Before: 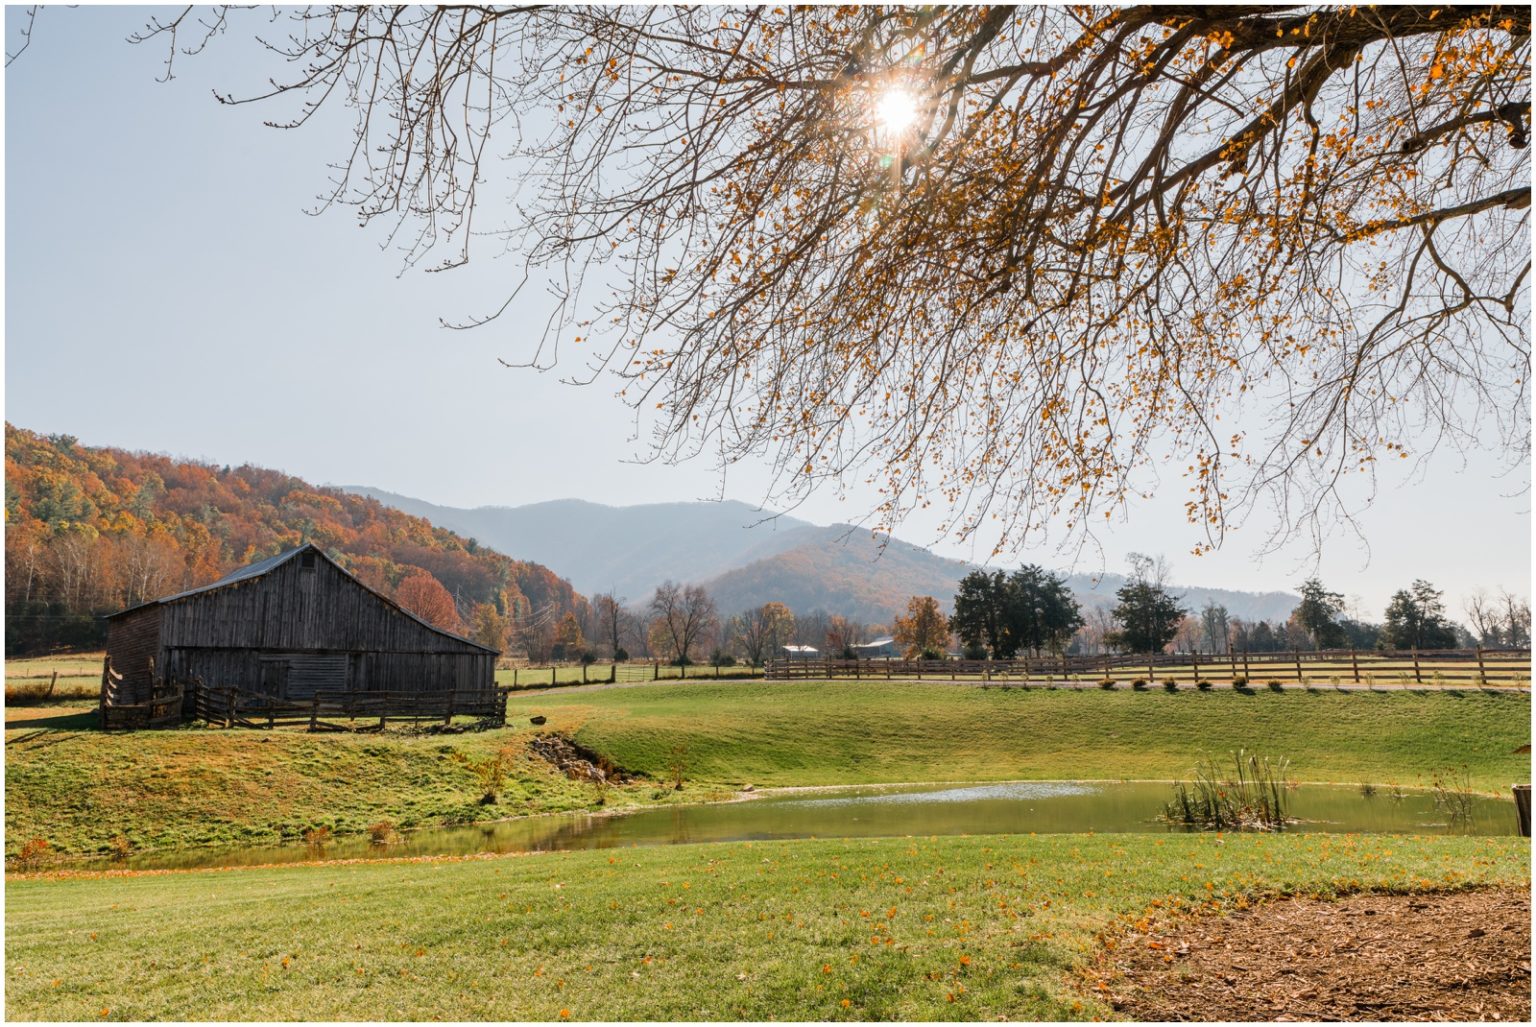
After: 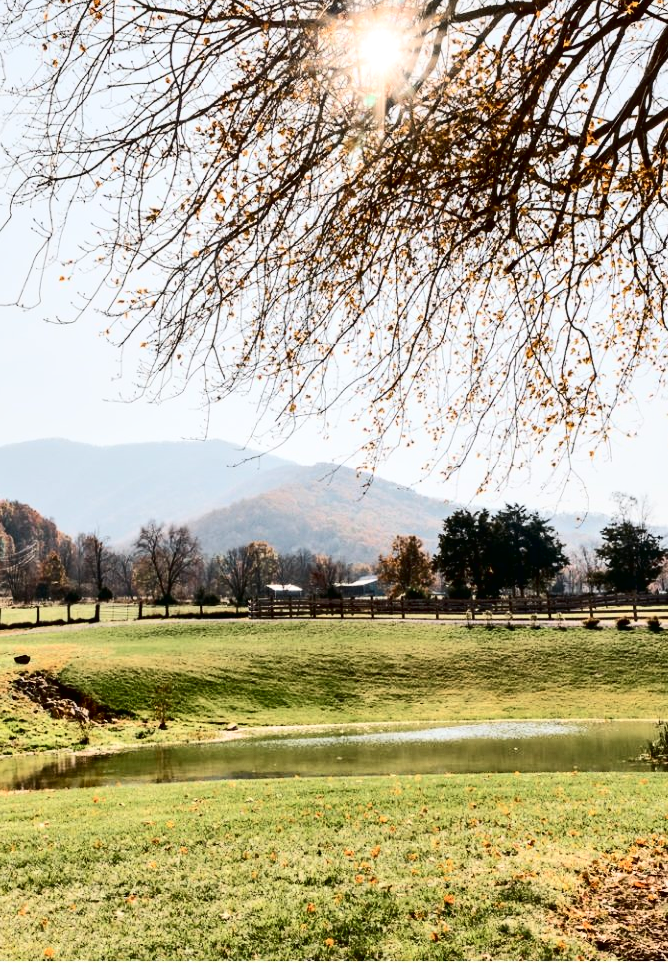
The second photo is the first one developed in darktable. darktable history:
crop: left 33.631%, top 5.988%, right 22.856%
local contrast: mode bilateral grid, contrast 20, coarseness 50, detail 120%, midtone range 0.2
exposure: black level correction -0.003, exposure 0.038 EV, compensate exposure bias true, compensate highlight preservation false
contrast brightness saturation: contrast 0.279
tone curve: curves: ch0 [(0, 0) (0.003, 0.016) (0.011, 0.016) (0.025, 0.016) (0.044, 0.016) (0.069, 0.016) (0.1, 0.026) (0.136, 0.047) (0.177, 0.088) (0.224, 0.14) (0.277, 0.2) (0.335, 0.276) (0.399, 0.37) (0.468, 0.47) (0.543, 0.583) (0.623, 0.698) (0.709, 0.779) (0.801, 0.858) (0.898, 0.929) (1, 1)], color space Lab, independent channels, preserve colors none
tone equalizer: -8 EV 0.09 EV
